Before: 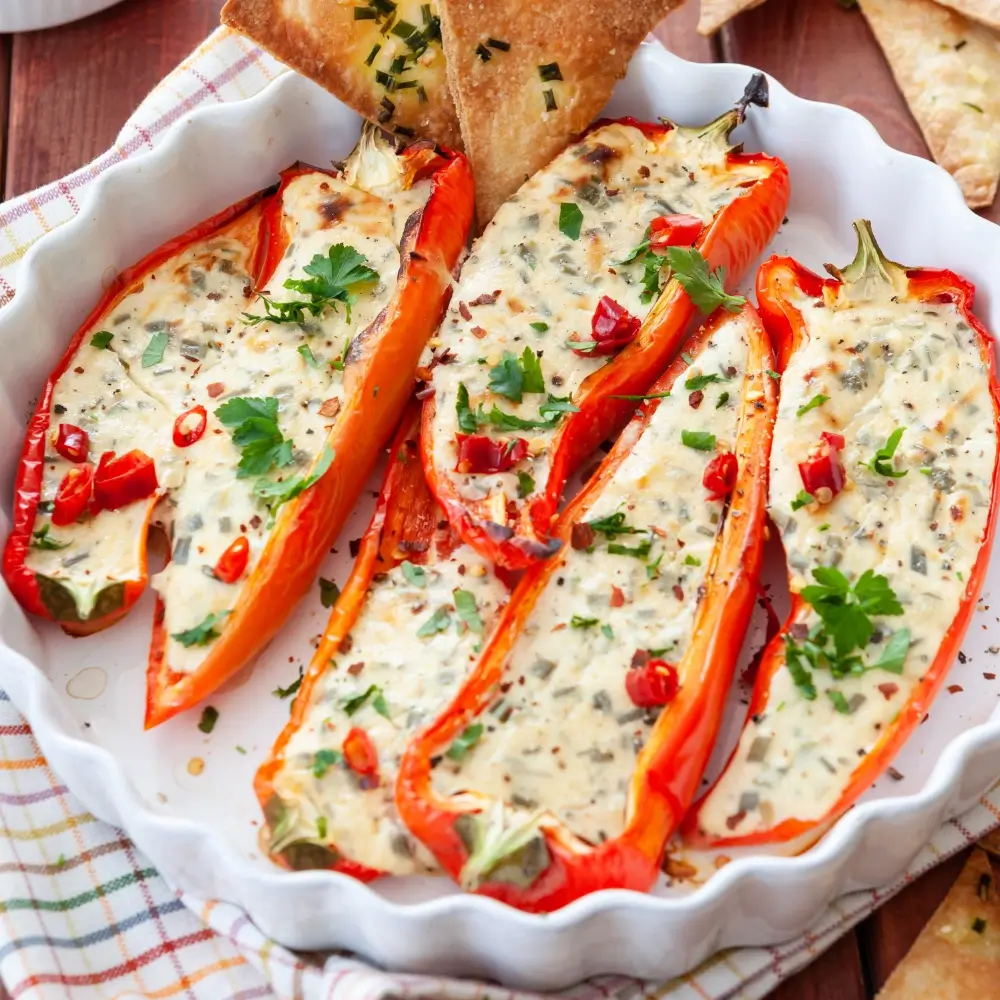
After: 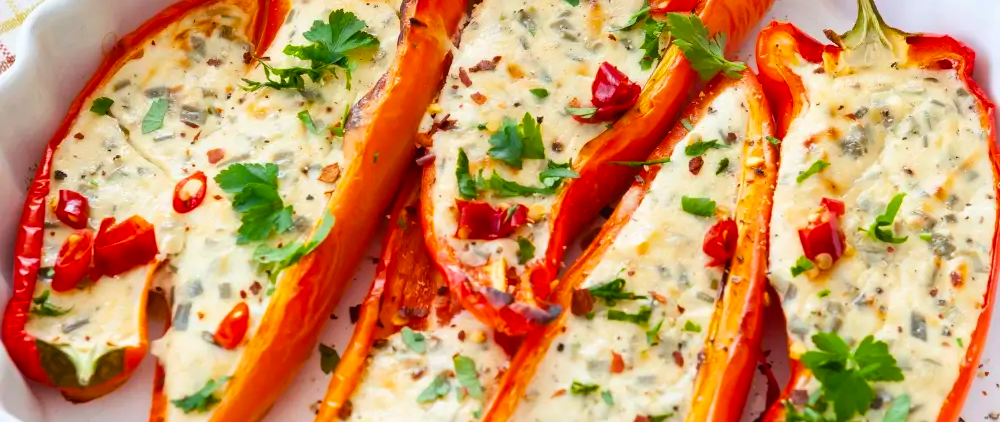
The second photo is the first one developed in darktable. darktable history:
color balance rgb: shadows lift › luminance -9.323%, global offset › luminance 0.223%, perceptual saturation grading › global saturation 25.699%, global vibrance 20%
crop and rotate: top 23.466%, bottom 34.279%
